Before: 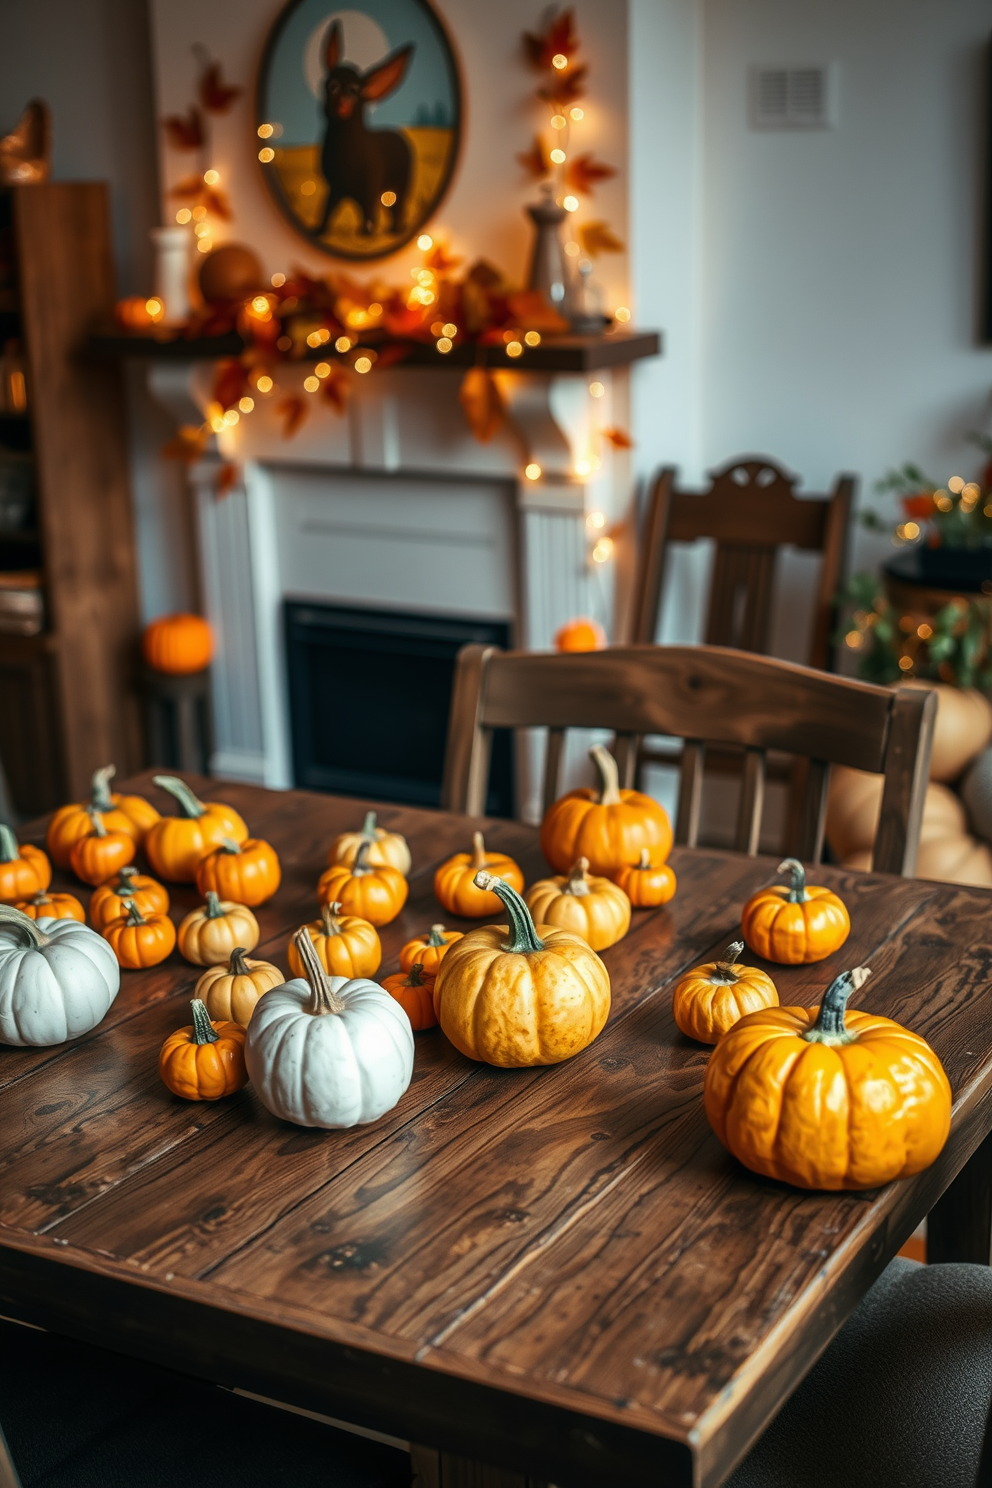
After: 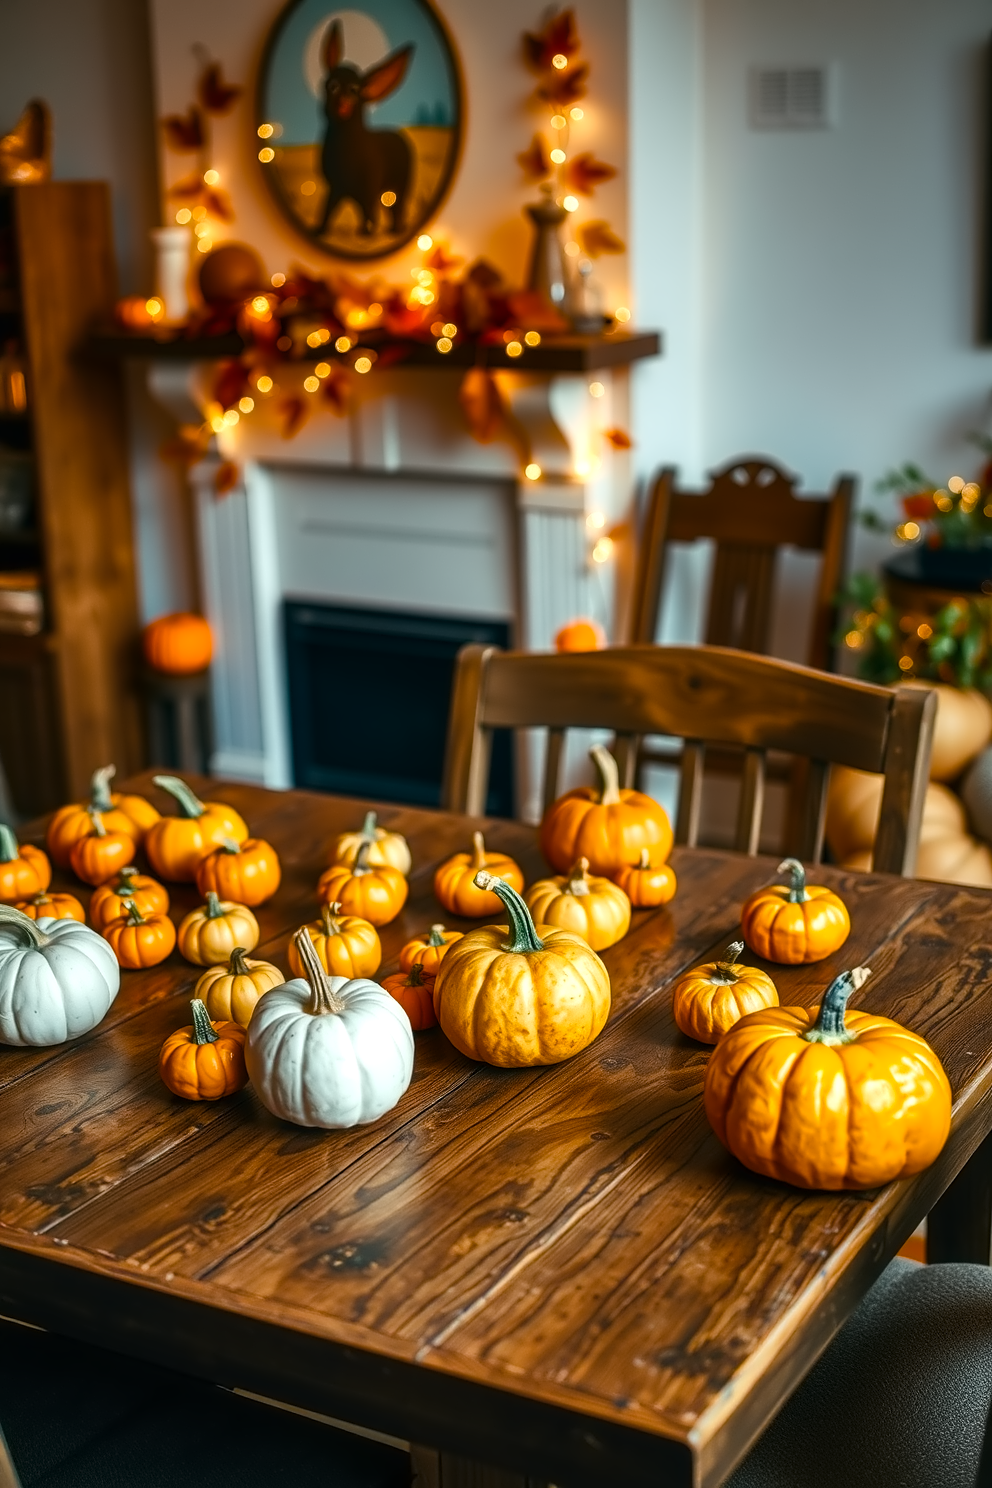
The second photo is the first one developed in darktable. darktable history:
contrast equalizer: octaves 7, y [[0.5 ×4, 0.525, 0.667], [0.5 ×6], [0.5 ×6], [0 ×4, 0.042, 0], [0, 0, 0.004, 0.1, 0.191, 0.131]]
color balance rgb: highlights gain › luminance 14.803%, perceptual saturation grading › global saturation 0.161%, perceptual saturation grading › mid-tones 6.387%, perceptual saturation grading › shadows 71.43%, global vibrance 20%
shadows and highlights: shadows 36.16, highlights -27.4, soften with gaussian
